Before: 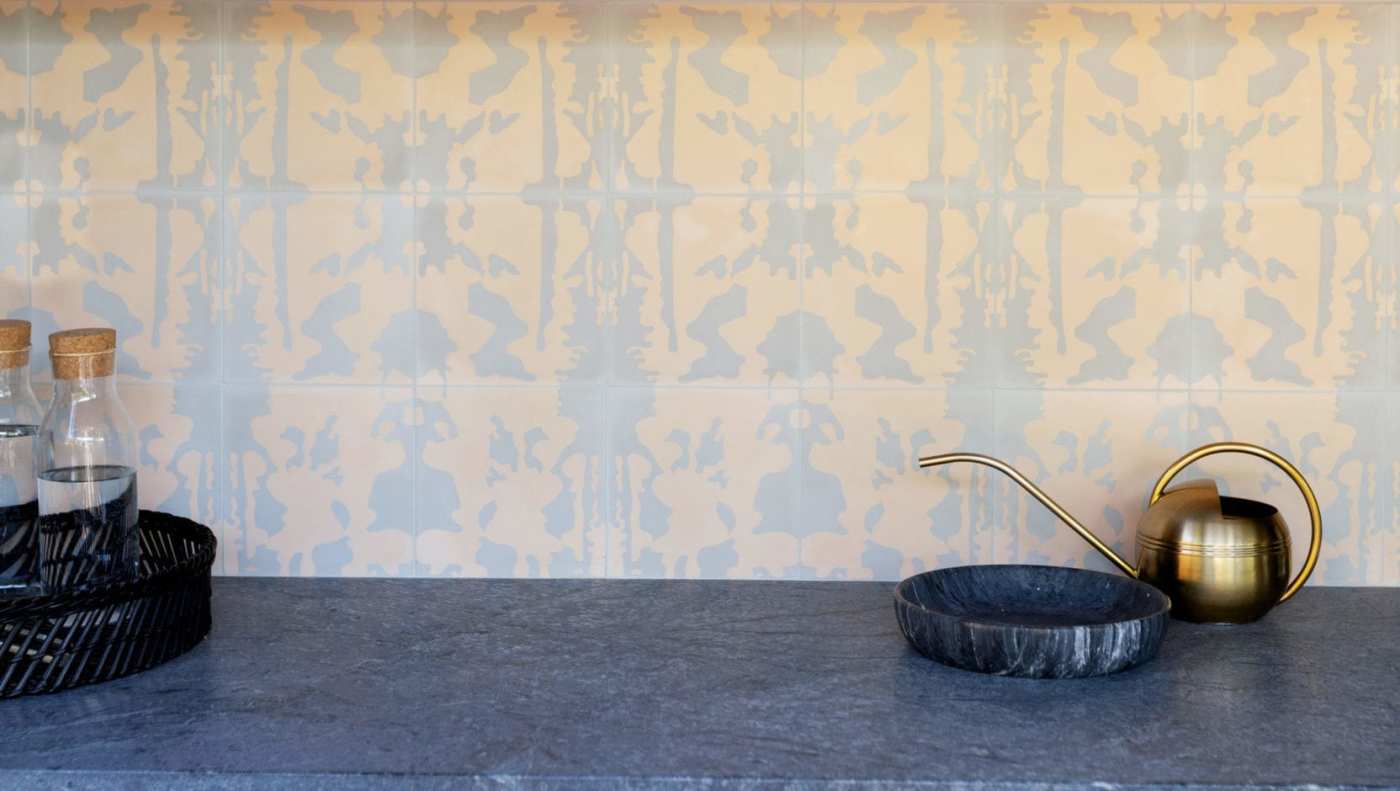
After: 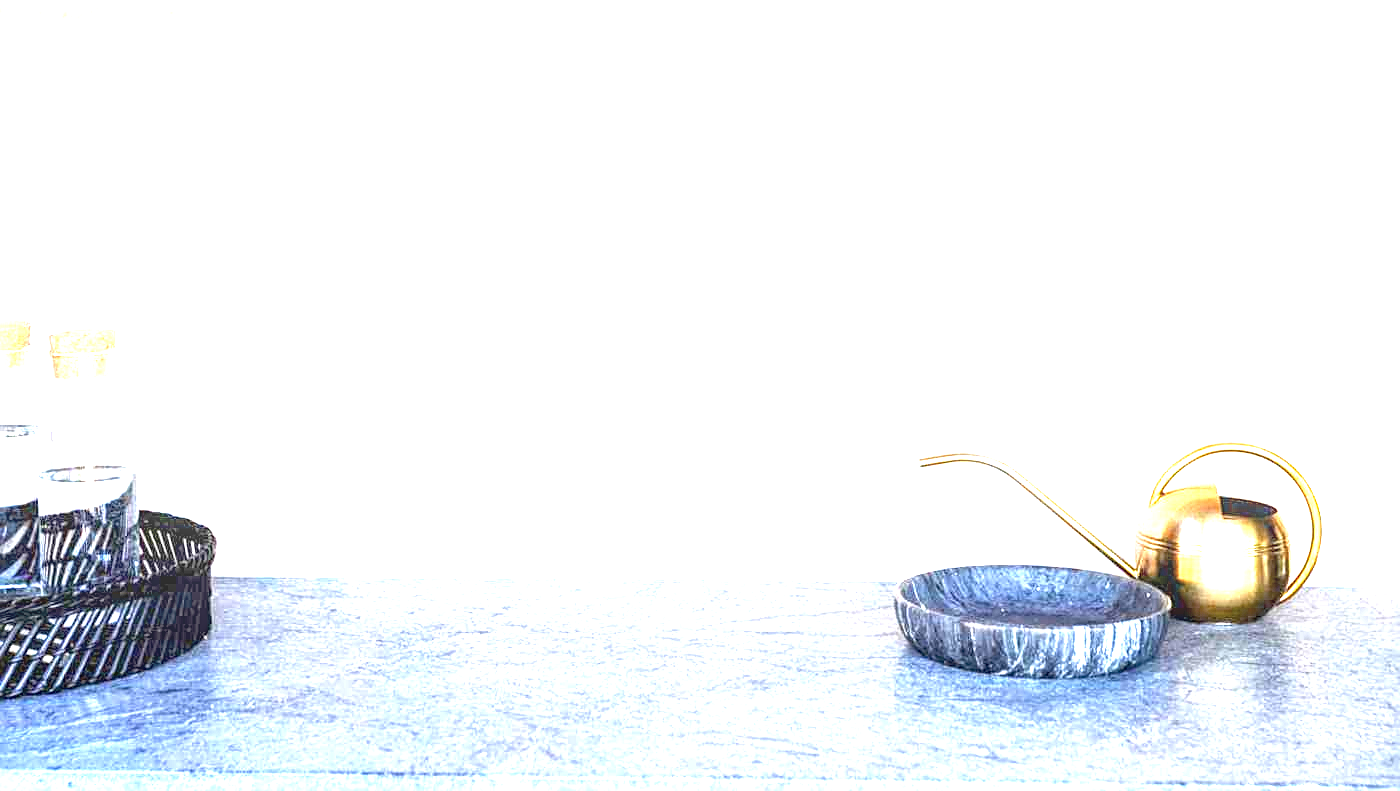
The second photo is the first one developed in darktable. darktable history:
exposure: exposure 3.065 EV, compensate exposure bias true, compensate highlight preservation false
sharpen: on, module defaults
local contrast: on, module defaults
